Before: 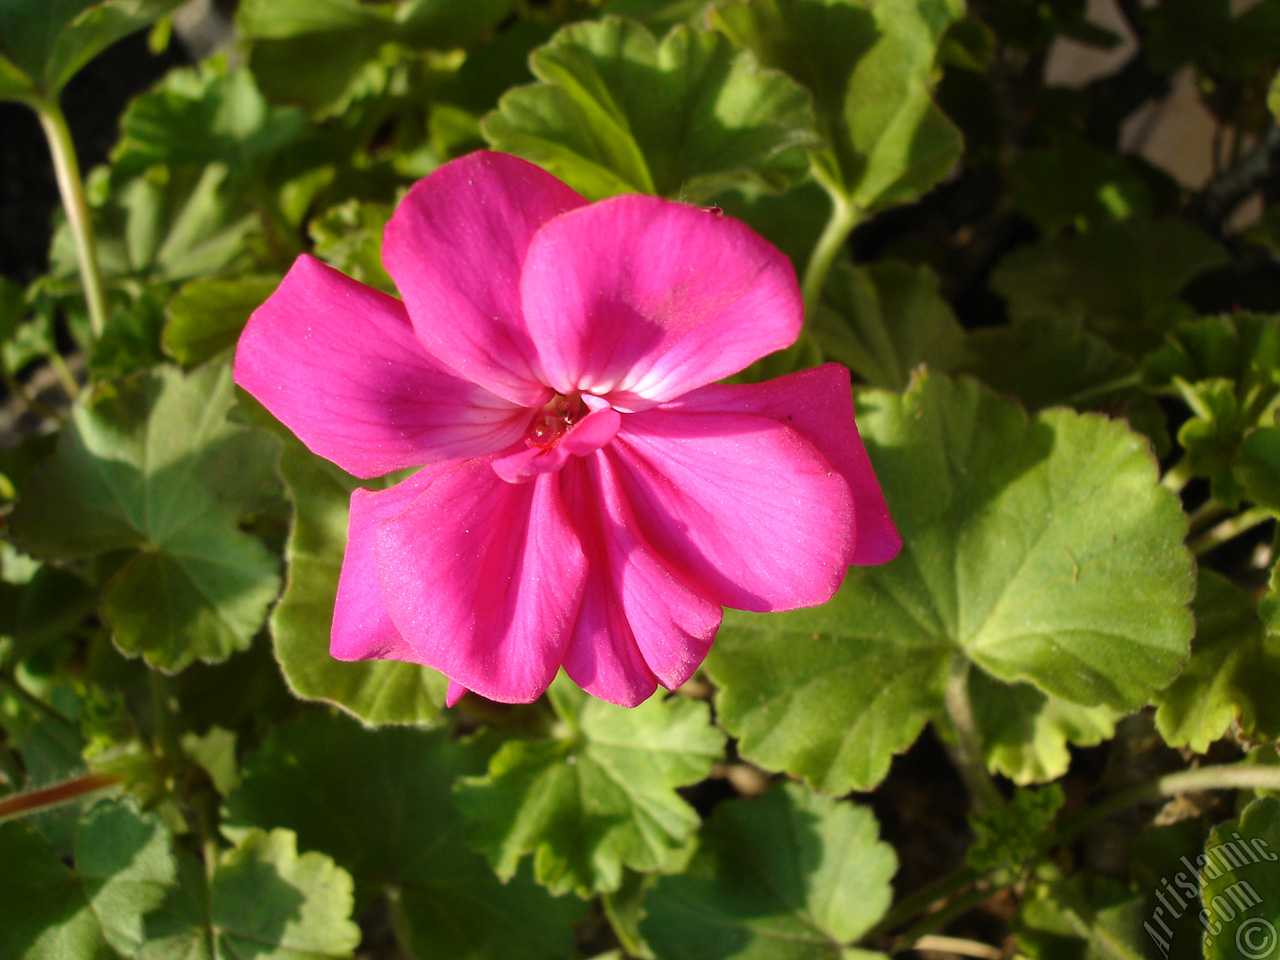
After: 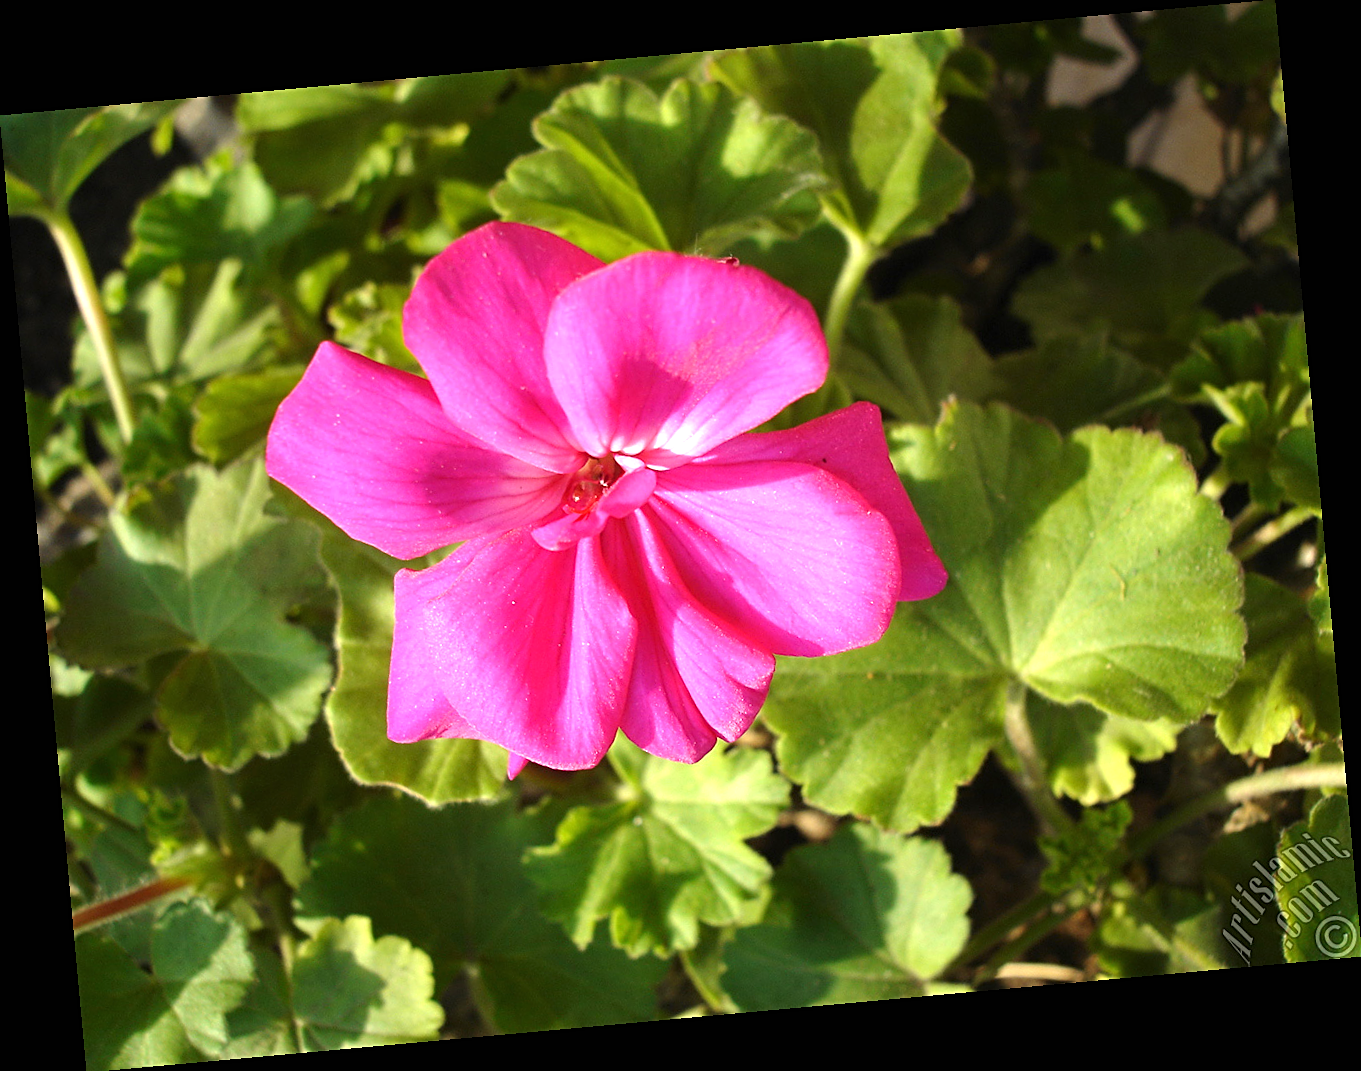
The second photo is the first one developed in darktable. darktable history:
sharpen: on, module defaults
rotate and perspective: rotation -5.2°, automatic cropping off
exposure: black level correction 0, exposure 0.7 EV, compensate exposure bias true, compensate highlight preservation false
